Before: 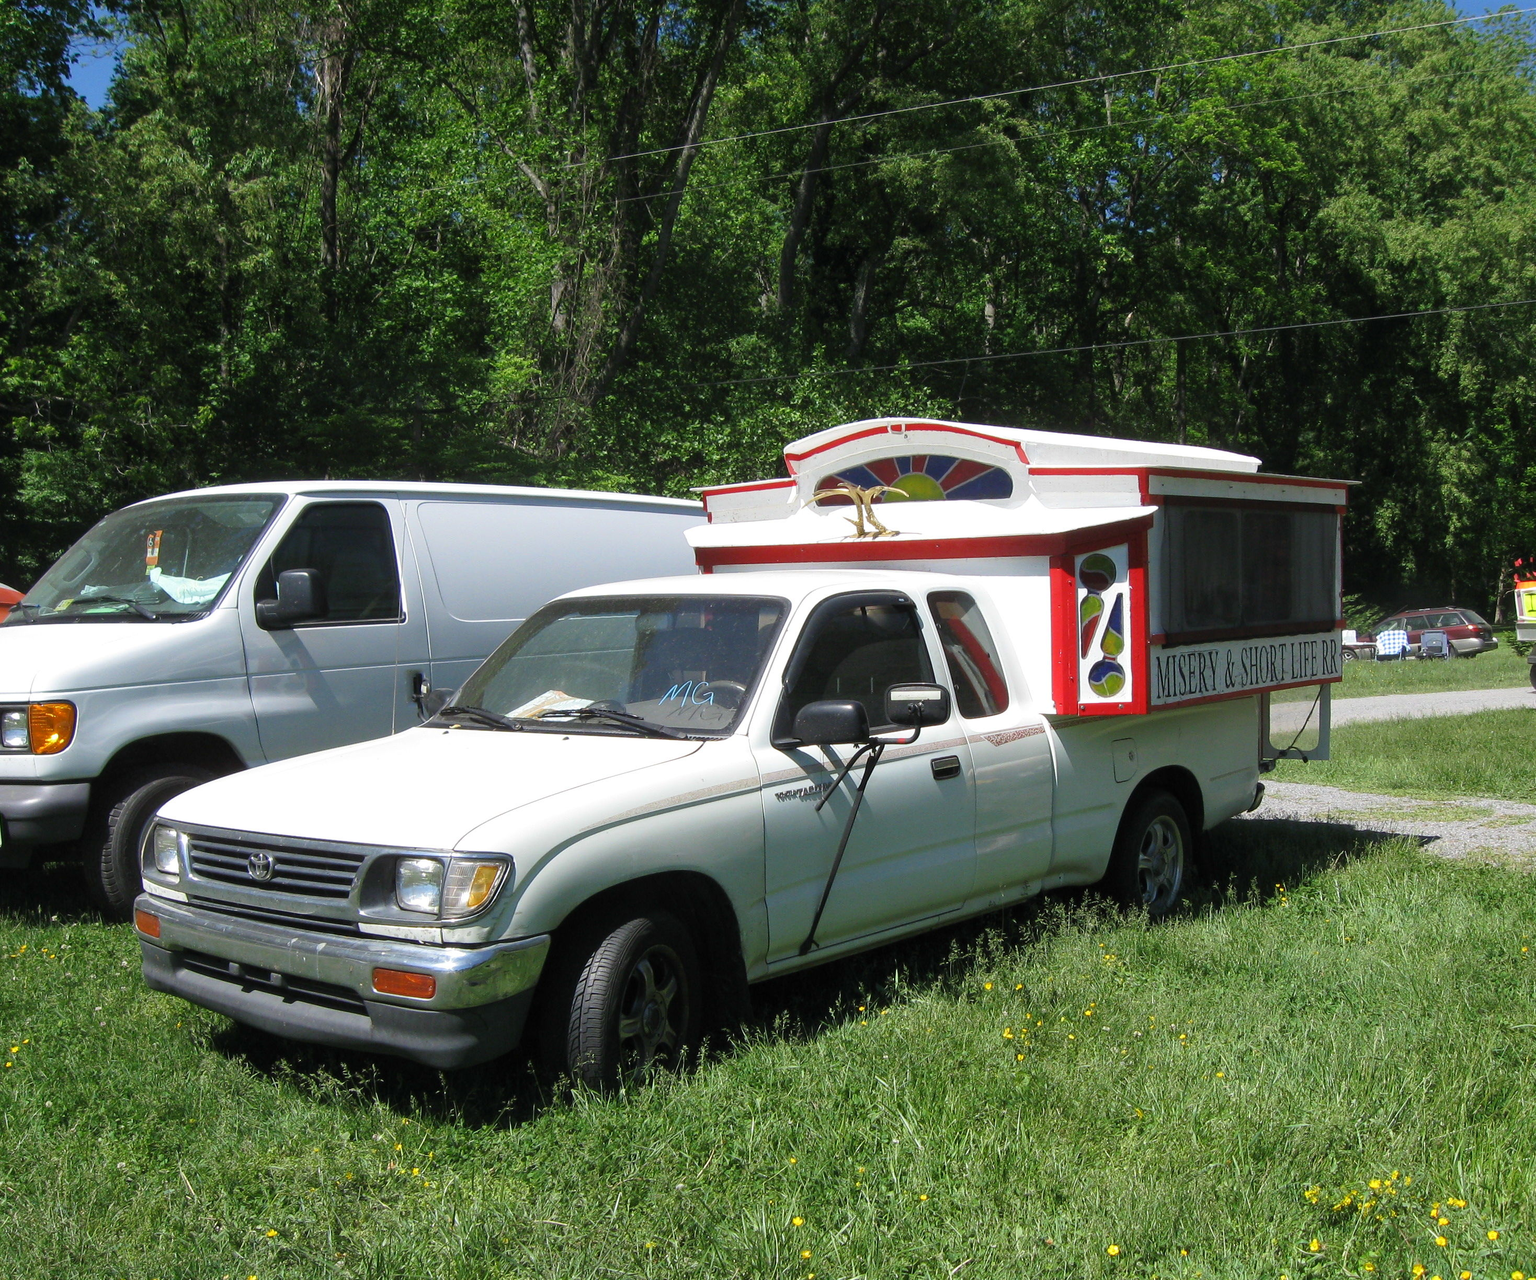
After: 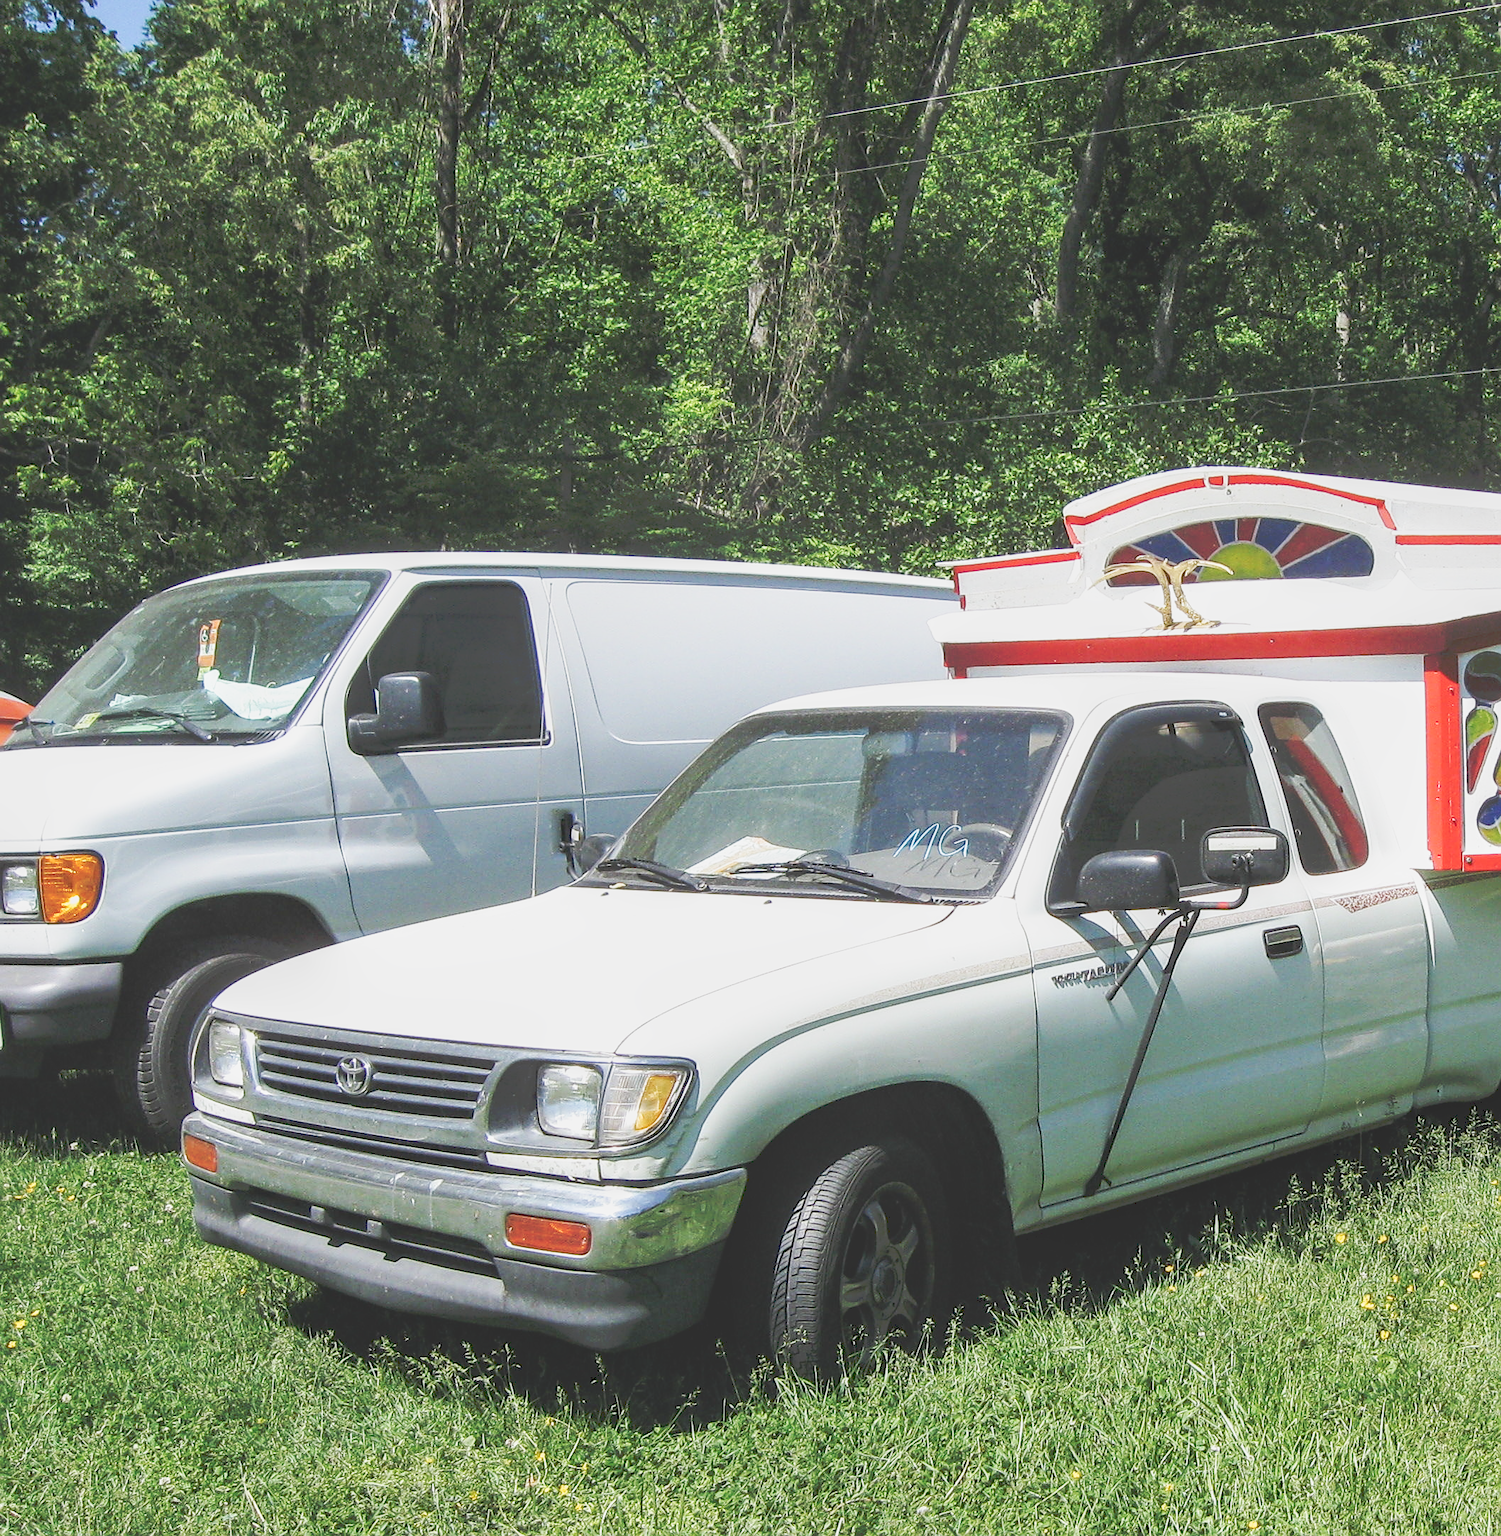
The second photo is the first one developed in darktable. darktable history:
sharpen: on, module defaults
tone curve: curves: ch0 [(0, 0) (0.003, 0.202) (0.011, 0.205) (0.025, 0.222) (0.044, 0.258) (0.069, 0.298) (0.1, 0.321) (0.136, 0.333) (0.177, 0.38) (0.224, 0.439) (0.277, 0.51) (0.335, 0.594) (0.399, 0.675) (0.468, 0.743) (0.543, 0.805) (0.623, 0.861) (0.709, 0.905) (0.801, 0.931) (0.898, 0.941) (1, 1)], preserve colors none
exposure: black level correction 0, exposure -0.695 EV, compensate exposure bias true, compensate highlight preservation false
local contrast: on, module defaults
crop: top 5.765%, right 27.902%, bottom 5.791%
